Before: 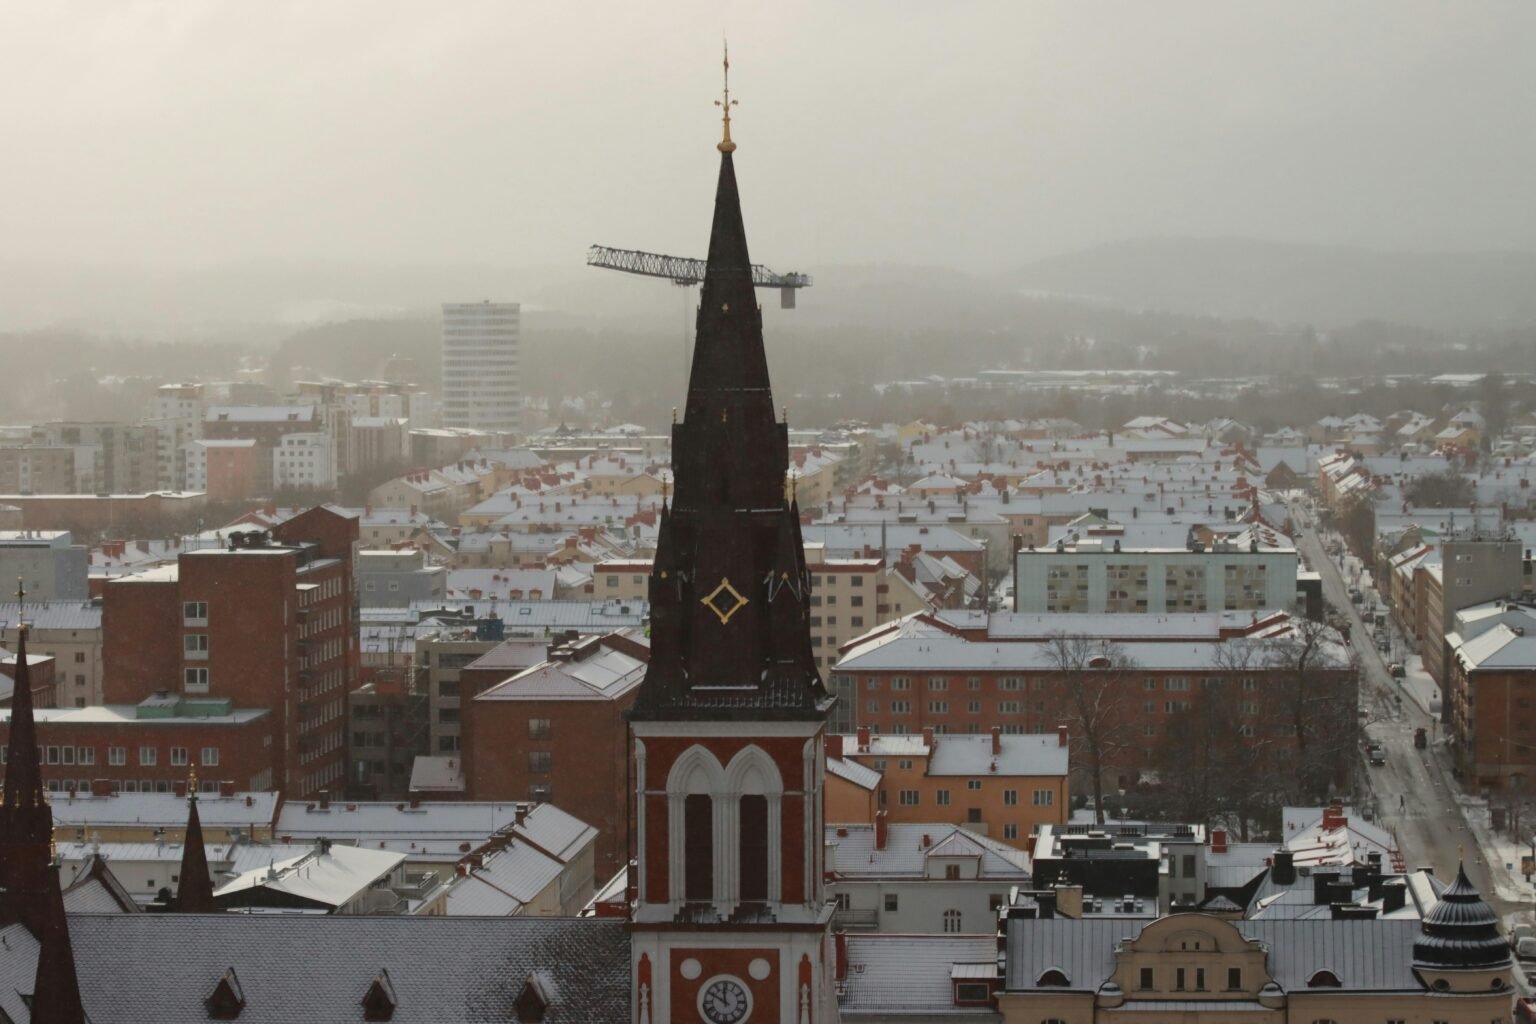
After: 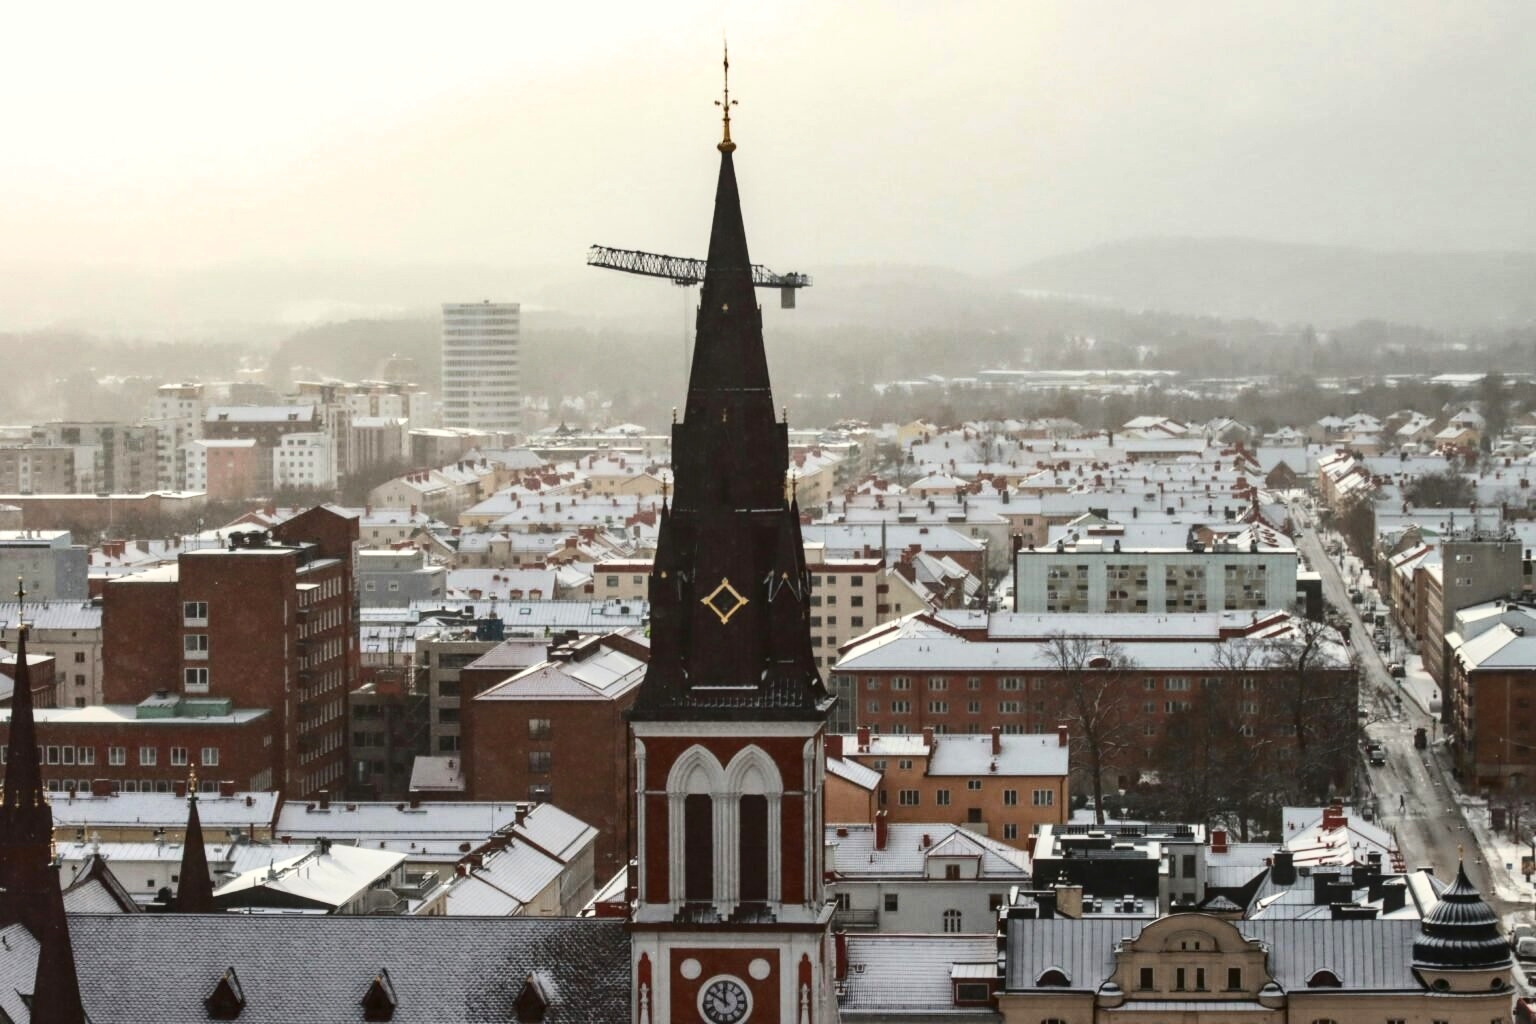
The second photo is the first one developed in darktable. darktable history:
contrast brightness saturation: contrast 0.28
exposure: black level correction 0, exposure 0.5 EV, compensate exposure bias true, compensate highlight preservation false
shadows and highlights: low approximation 0.01, soften with gaussian
local contrast: on, module defaults
